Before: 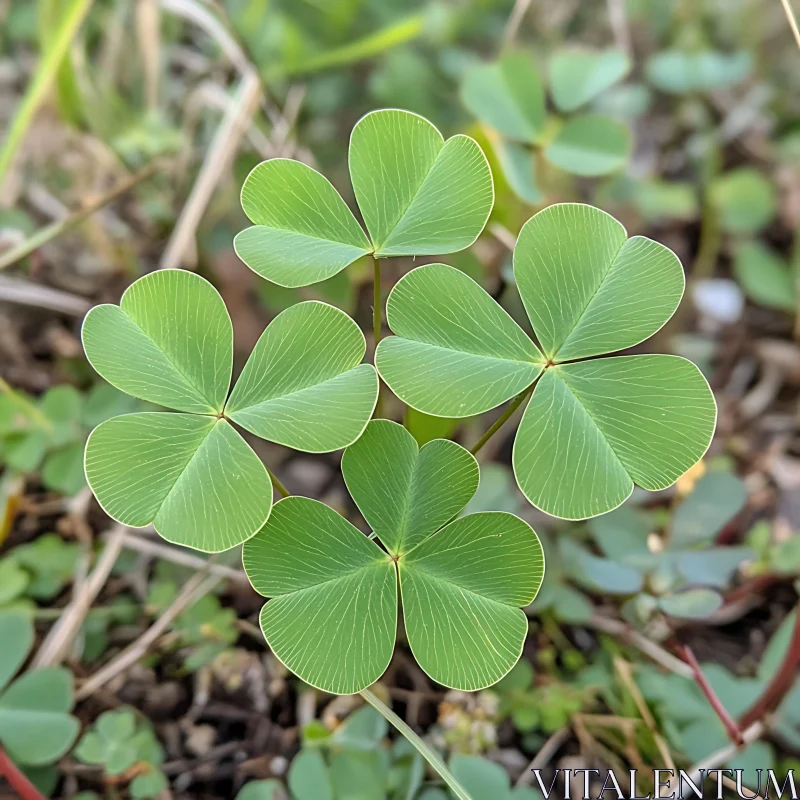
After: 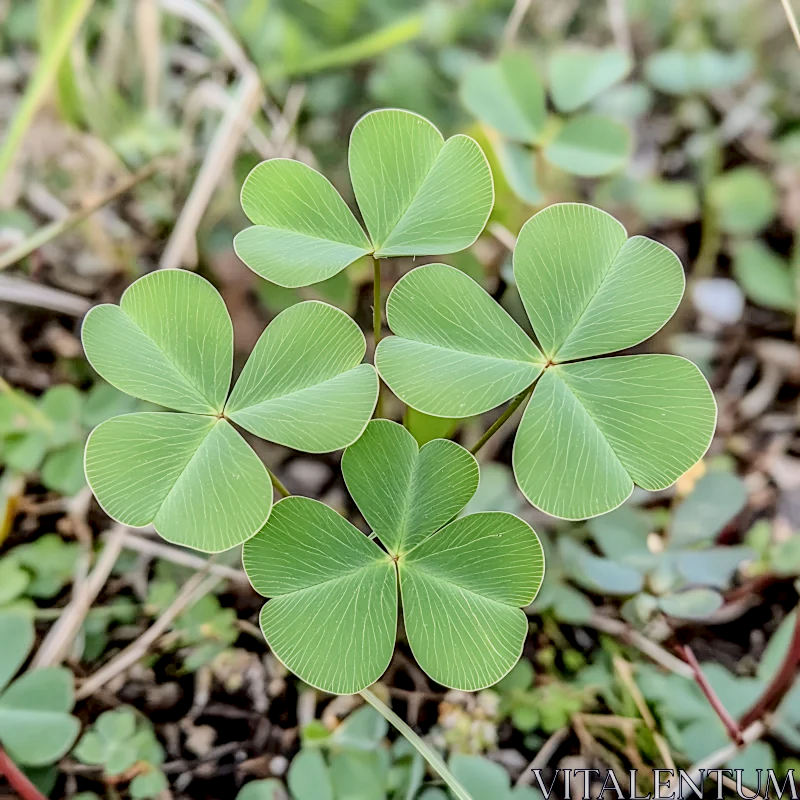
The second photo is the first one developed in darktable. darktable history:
tone curve: curves: ch0 [(0, 0) (0.003, 0.007) (0.011, 0.009) (0.025, 0.014) (0.044, 0.022) (0.069, 0.029) (0.1, 0.037) (0.136, 0.052) (0.177, 0.083) (0.224, 0.121) (0.277, 0.177) (0.335, 0.258) (0.399, 0.351) (0.468, 0.454) (0.543, 0.557) (0.623, 0.654) (0.709, 0.744) (0.801, 0.825) (0.898, 0.909) (1, 1)], color space Lab, independent channels, preserve colors none
exposure: black level correction 0.001, exposure 0.498 EV, compensate exposure bias true, compensate highlight preservation false
local contrast: highlights 25%, detail 150%
filmic rgb: black relative exposure -8.89 EV, white relative exposure 4.99 EV, threshold 5.96 EV, target black luminance 0%, hardness 3.79, latitude 66.38%, contrast 0.814, highlights saturation mix 10.63%, shadows ↔ highlights balance 20.44%, enable highlight reconstruction true
